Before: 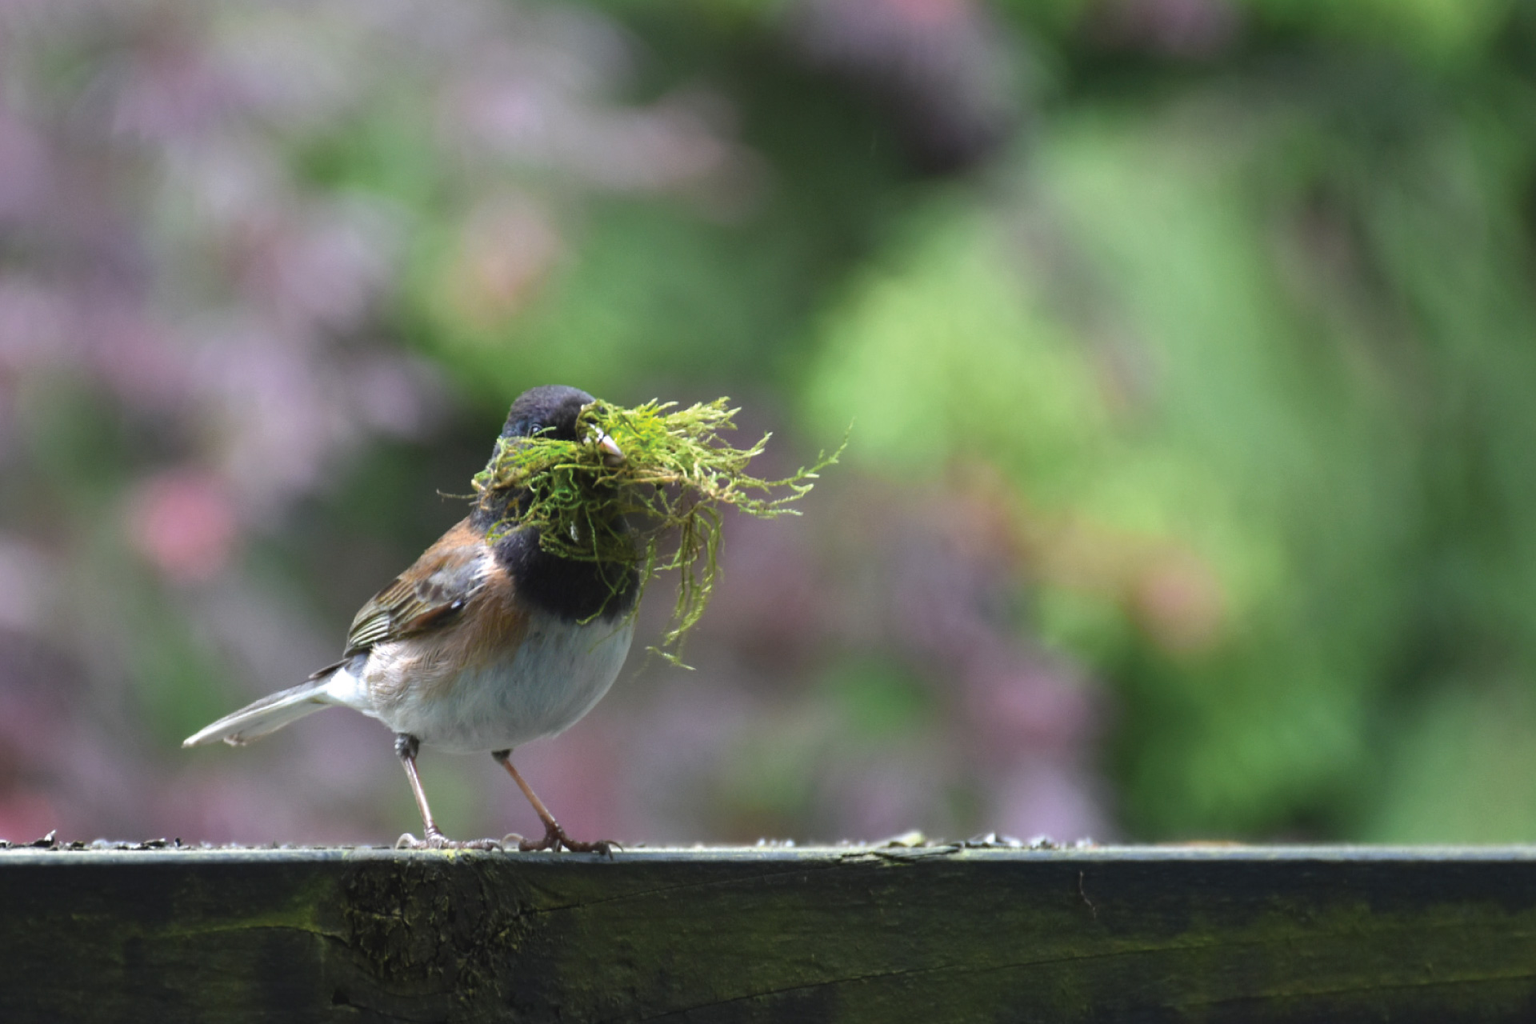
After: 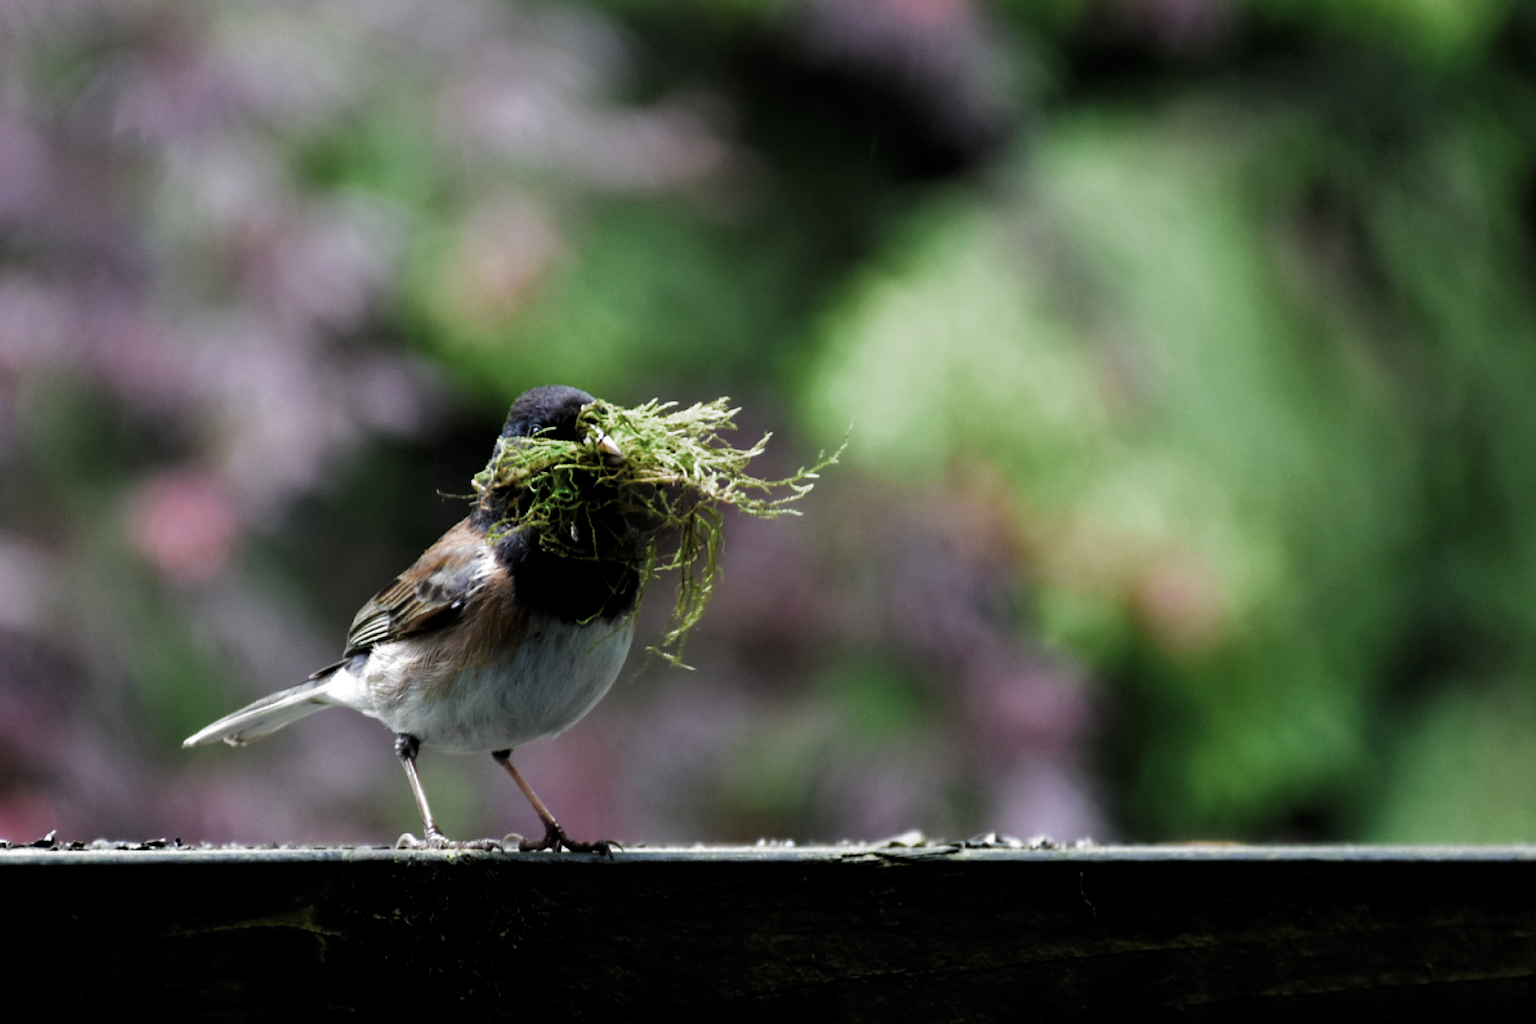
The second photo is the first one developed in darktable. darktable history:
filmic rgb: black relative exposure -3.67 EV, white relative exposure 2.44 EV, threshold 5.94 EV, hardness 3.3, color science v5 (2021), contrast in shadows safe, contrast in highlights safe, enable highlight reconstruction true
contrast brightness saturation: contrast 0.065, brightness -0.134, saturation 0.065
